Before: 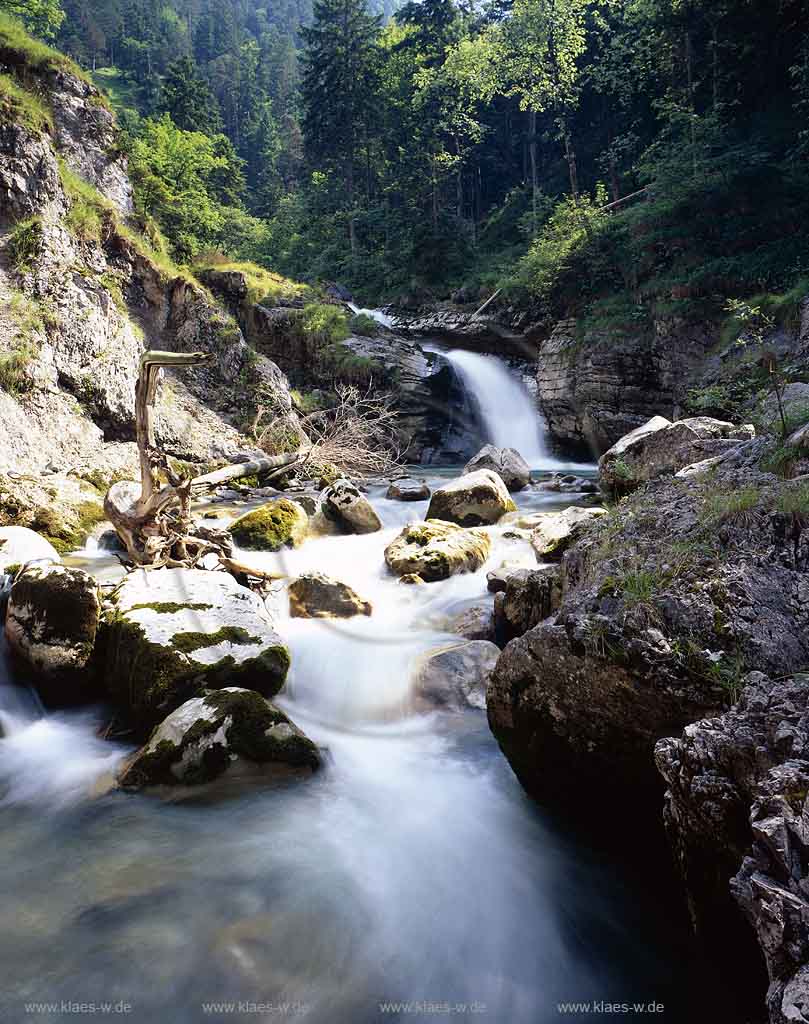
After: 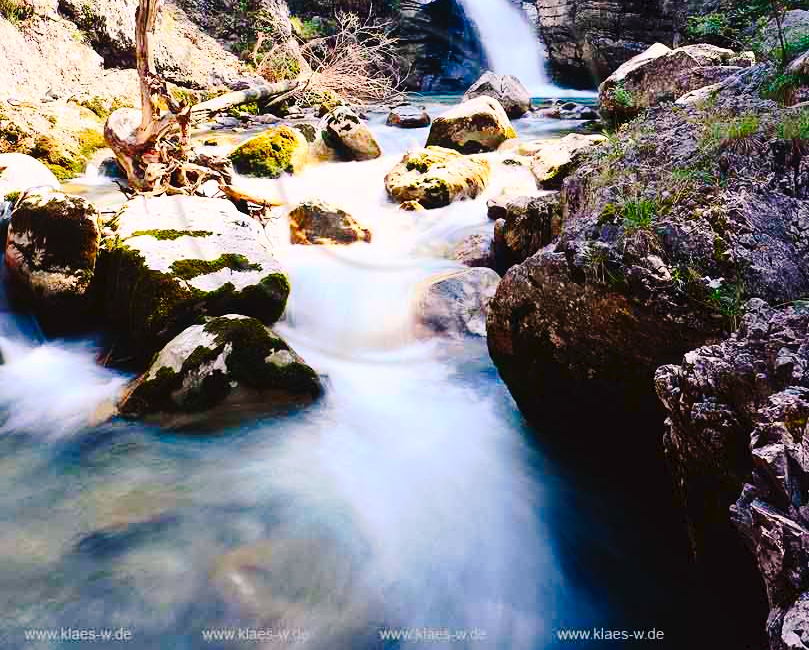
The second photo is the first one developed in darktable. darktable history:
color correction: highlights a* 3.22, highlights b* 1.93, saturation 1.19
crop and rotate: top 36.435%
tone curve: curves: ch0 [(0, 0) (0.003, 0.031) (0.011, 0.041) (0.025, 0.054) (0.044, 0.06) (0.069, 0.083) (0.1, 0.108) (0.136, 0.135) (0.177, 0.179) (0.224, 0.231) (0.277, 0.294) (0.335, 0.378) (0.399, 0.463) (0.468, 0.552) (0.543, 0.627) (0.623, 0.694) (0.709, 0.776) (0.801, 0.849) (0.898, 0.905) (1, 1)], preserve colors none
contrast brightness saturation: contrast 0.23, brightness 0.1, saturation 0.29
